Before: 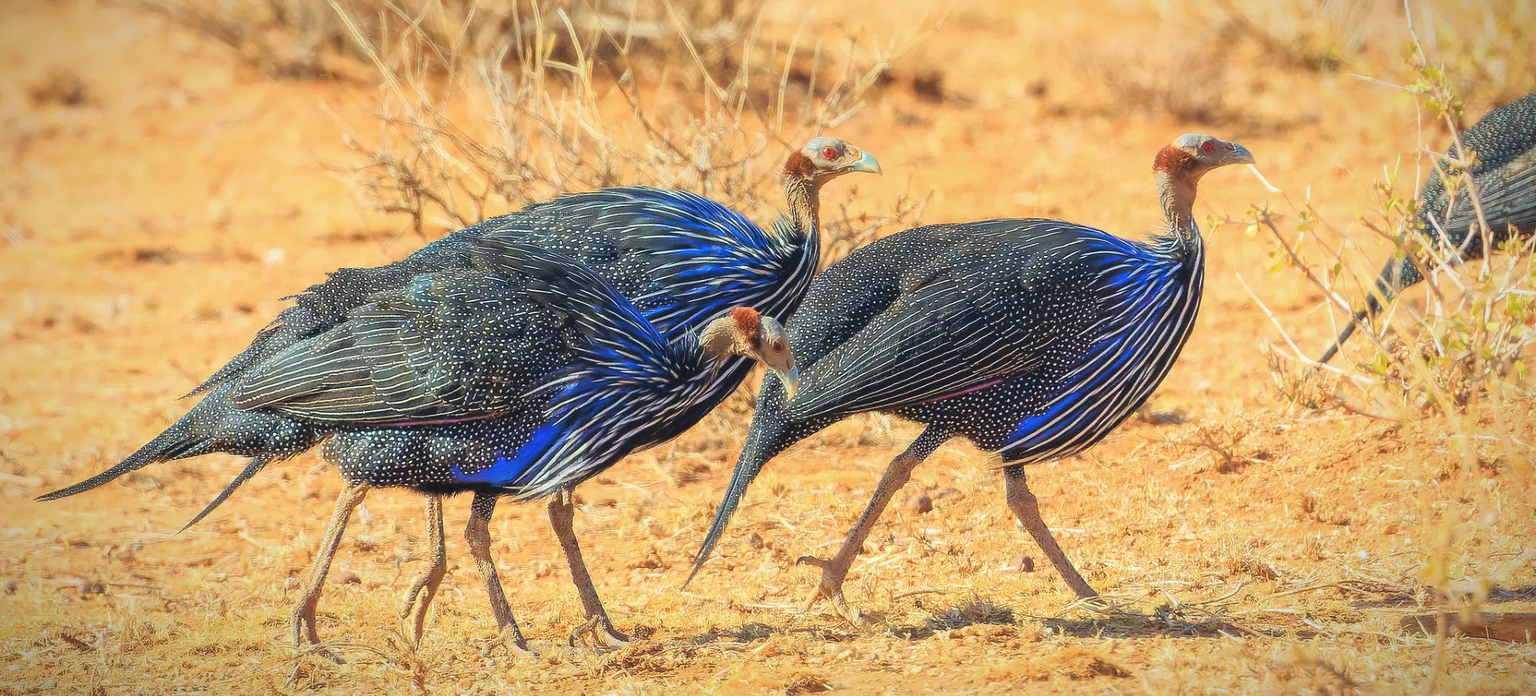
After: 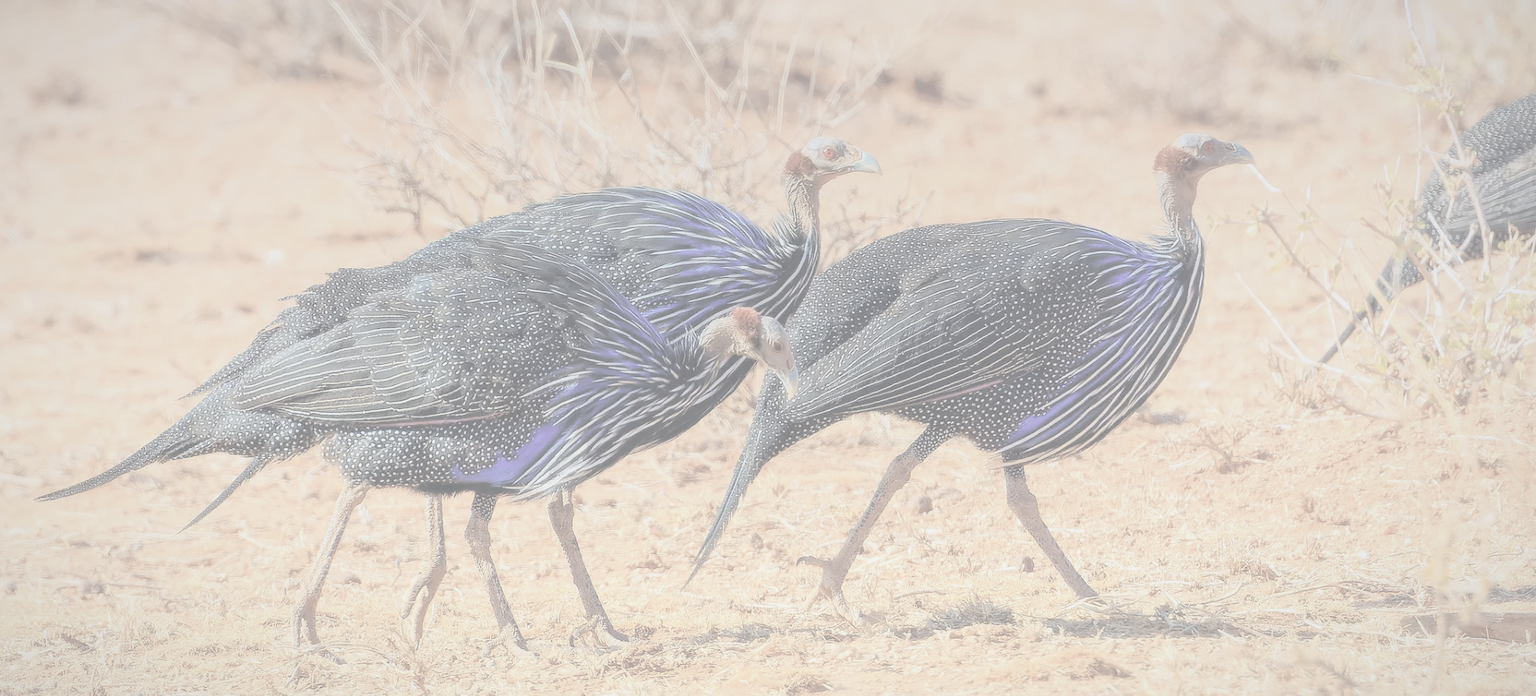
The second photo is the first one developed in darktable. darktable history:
contrast brightness saturation: contrast -0.32, brightness 0.75, saturation -0.78
levels: levels [0, 0.499, 1]
exposure: black level correction 0, exposure 0.6 EV, compensate exposure bias true, compensate highlight preservation false
graduated density: hue 238.83°, saturation 50%
